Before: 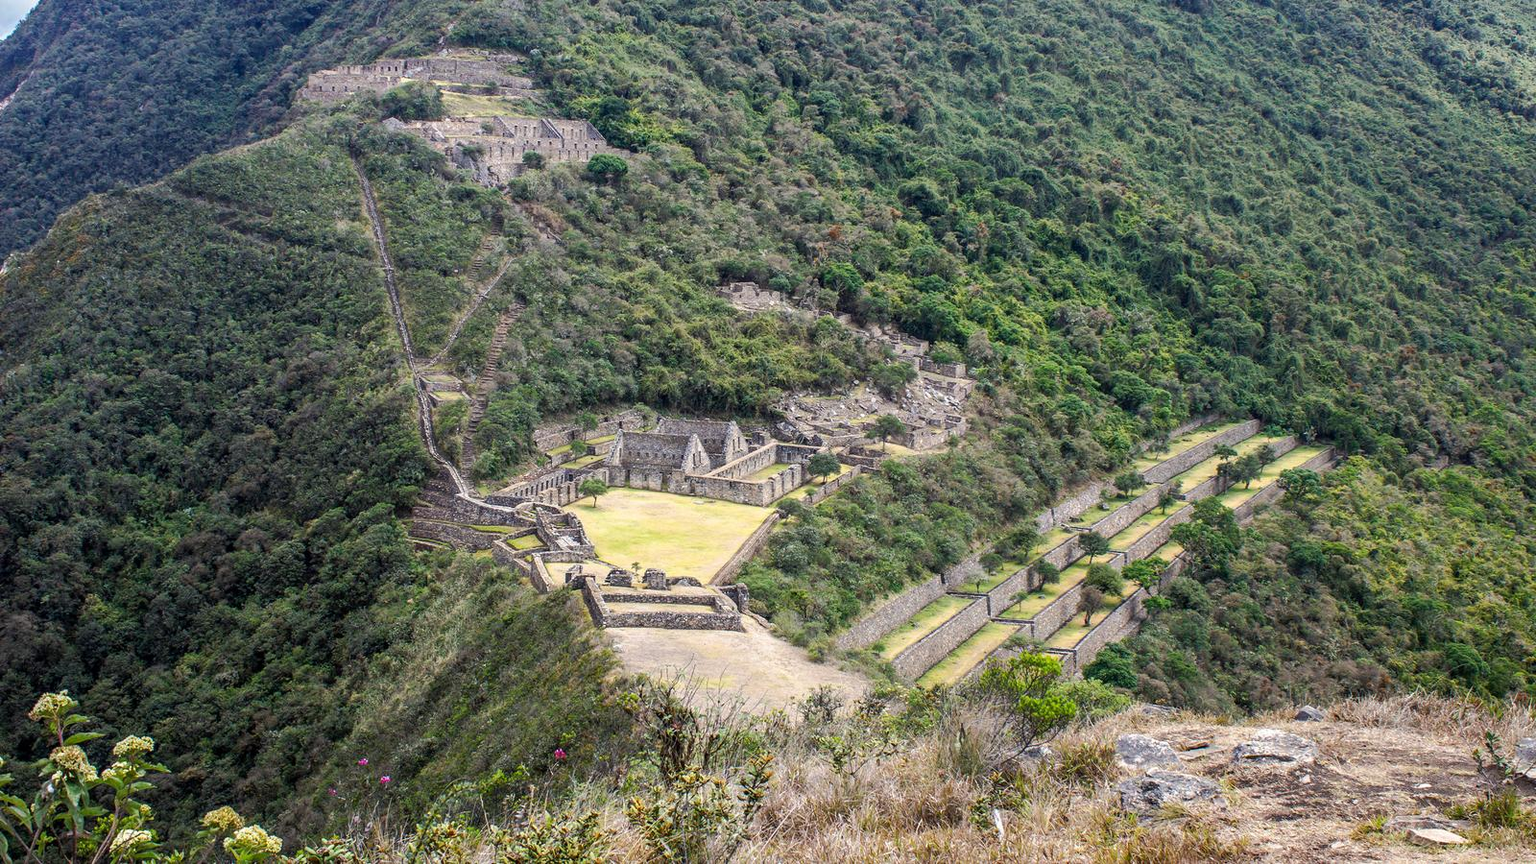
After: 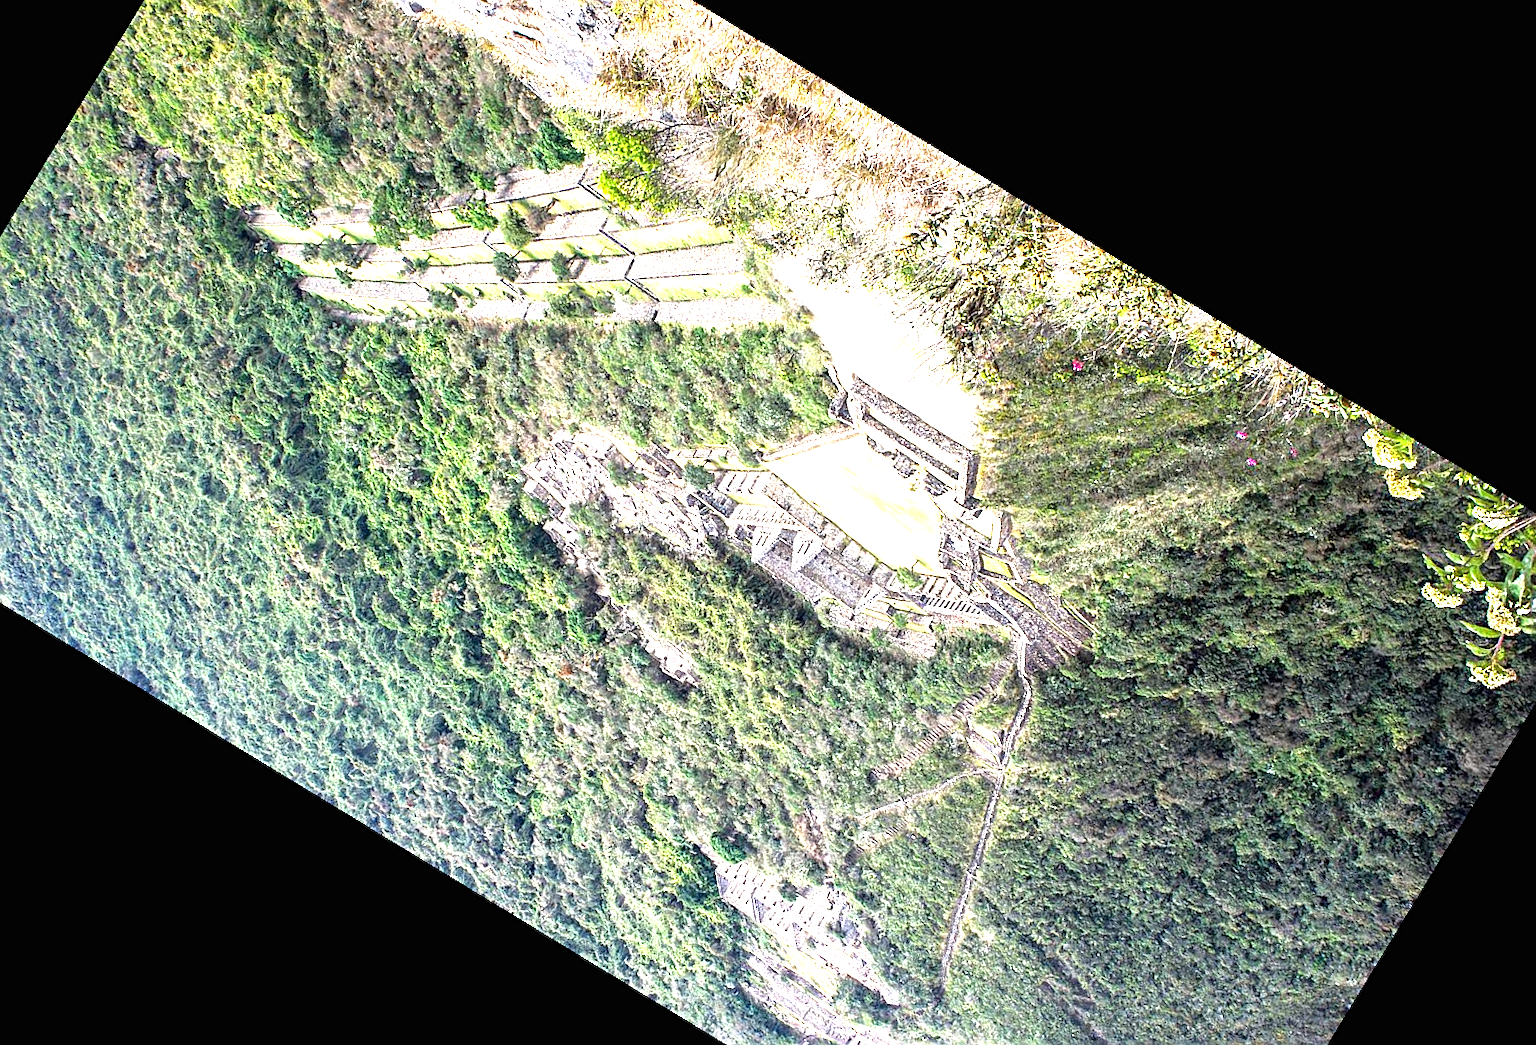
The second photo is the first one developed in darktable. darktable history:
exposure: black level correction 0, exposure 1.75 EV, compensate exposure bias true, compensate highlight preservation false
sharpen: on, module defaults
crop and rotate: angle 148.68°, left 9.111%, top 15.603%, right 4.588%, bottom 17.041%
